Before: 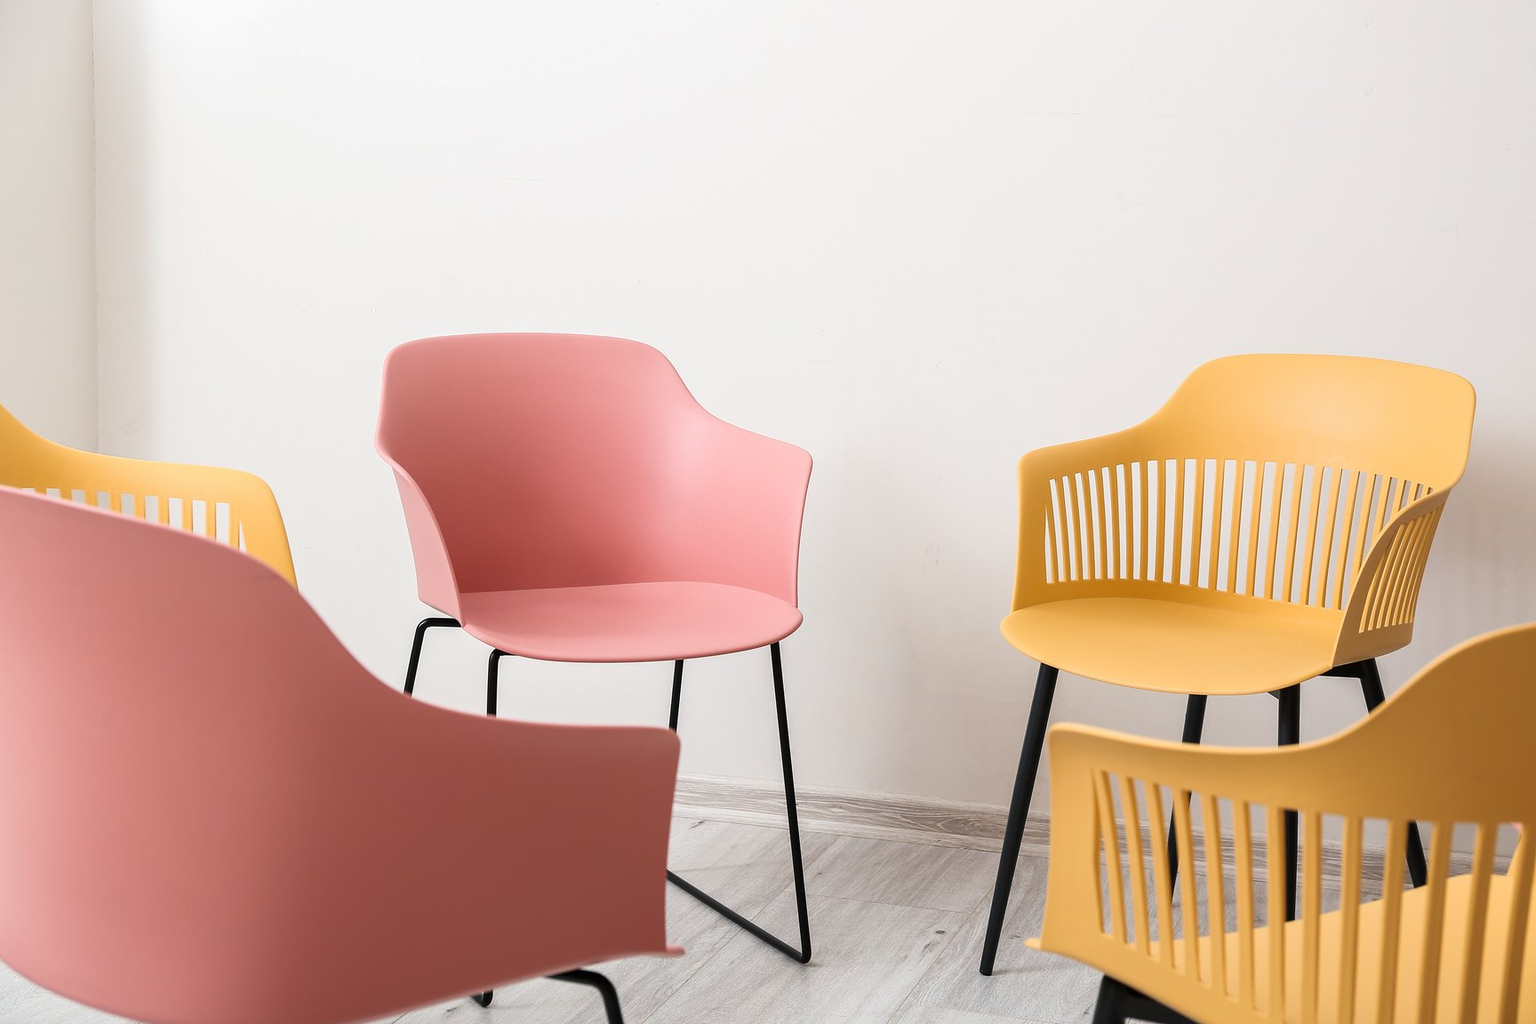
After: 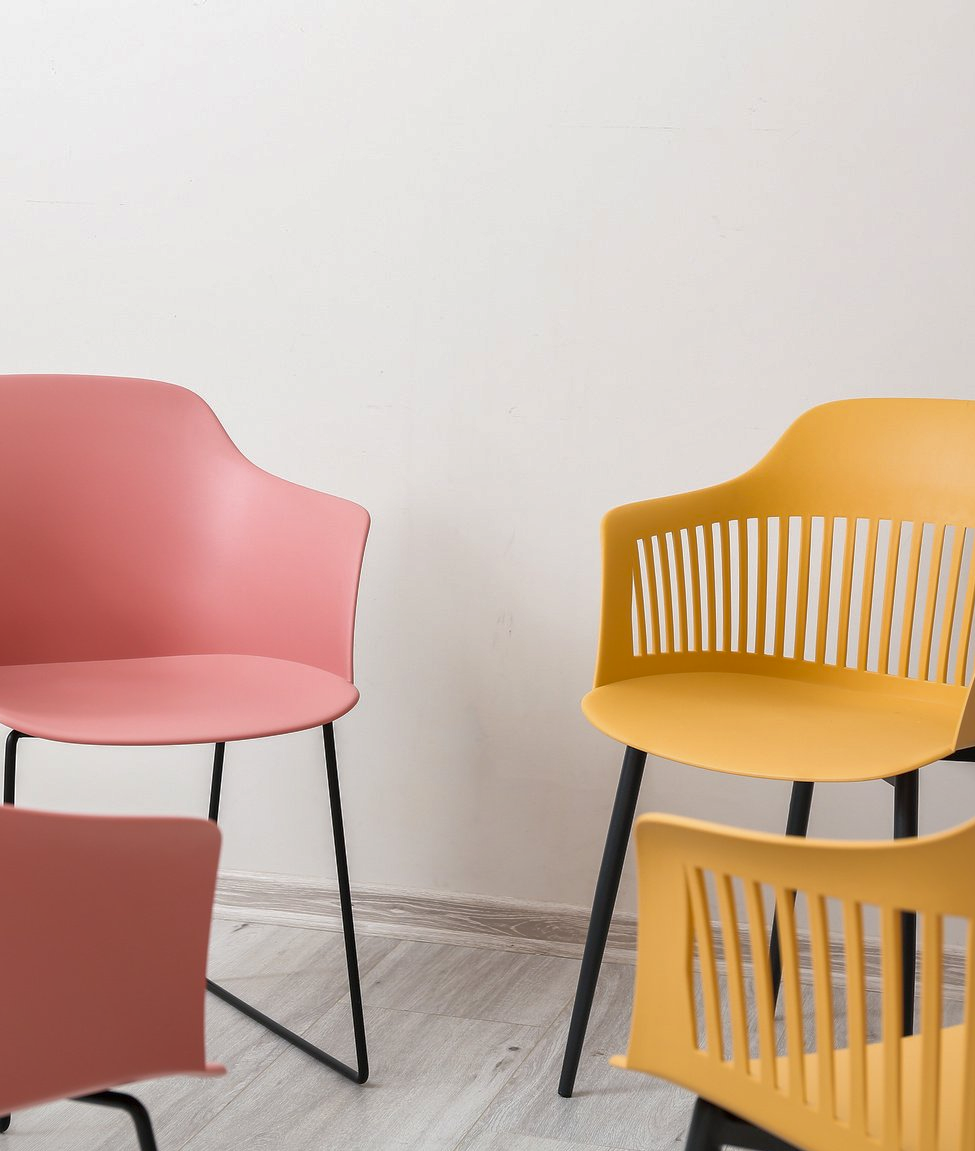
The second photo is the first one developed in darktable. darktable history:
crop: left 31.499%, top 0.016%, right 12.027%
shadows and highlights: on, module defaults
